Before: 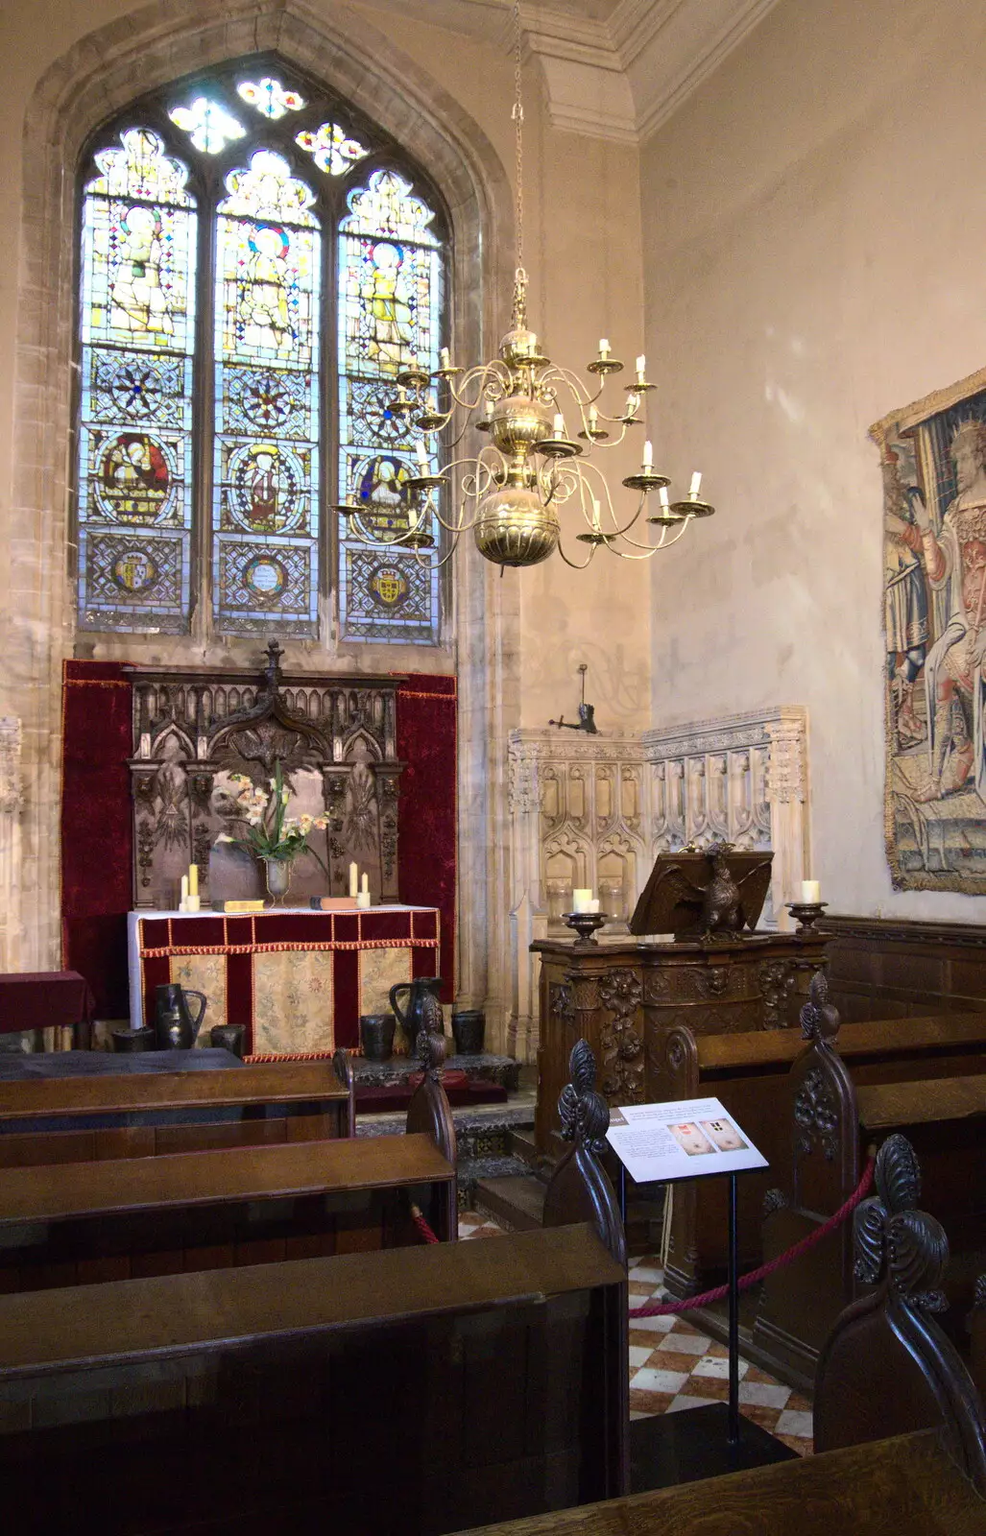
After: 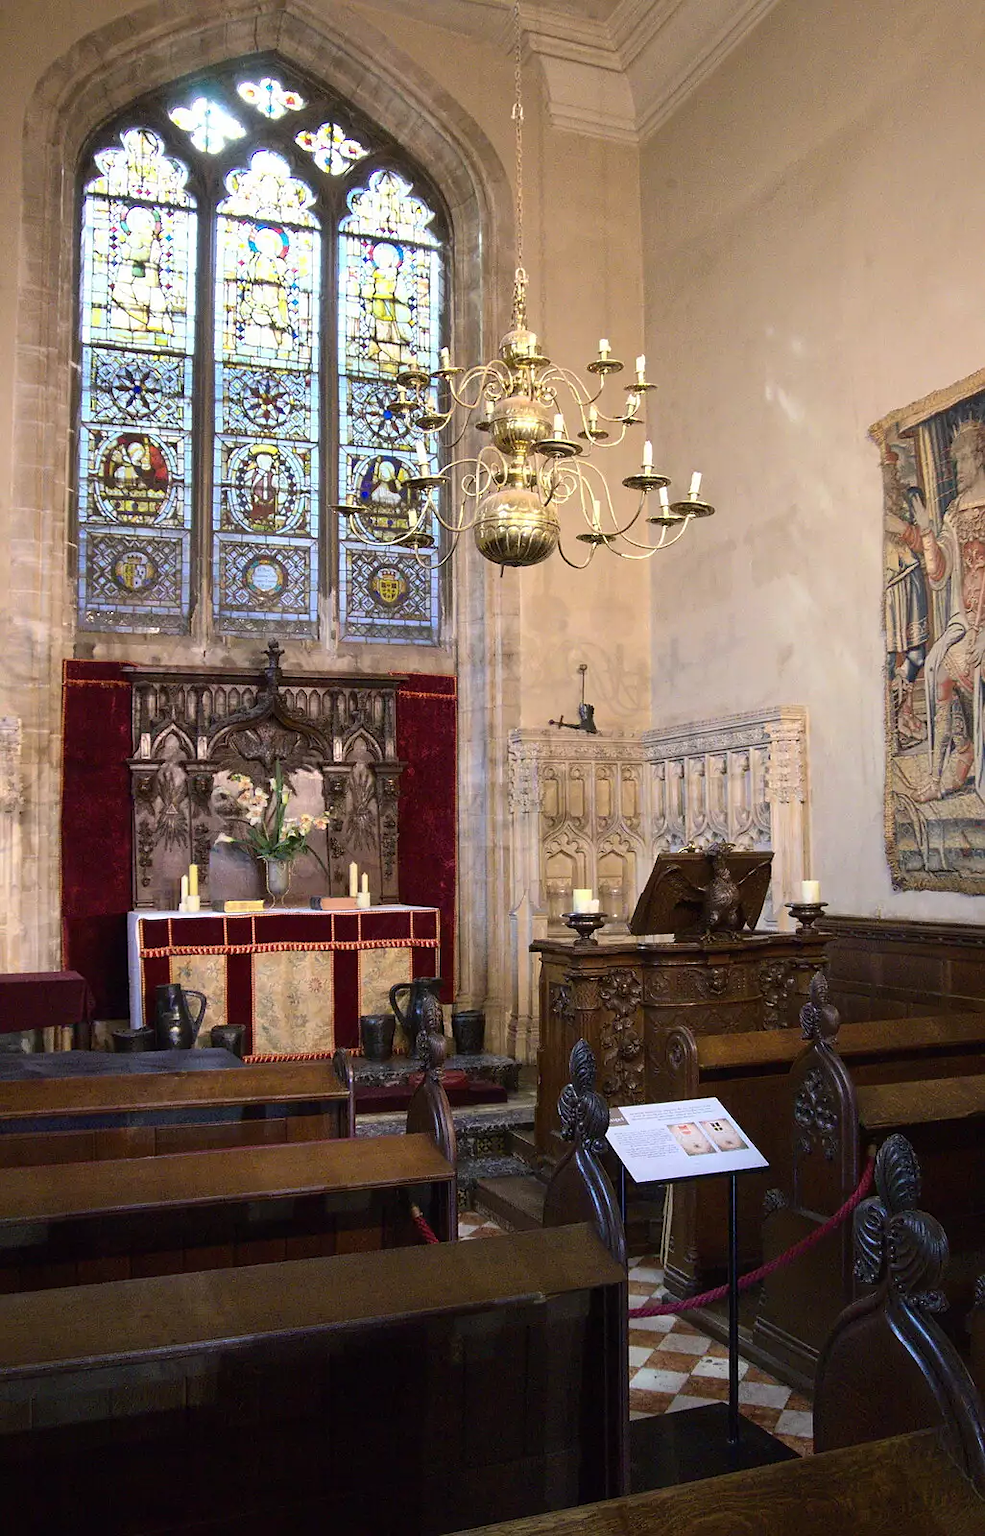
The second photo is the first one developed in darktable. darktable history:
sharpen: radius 1.004
